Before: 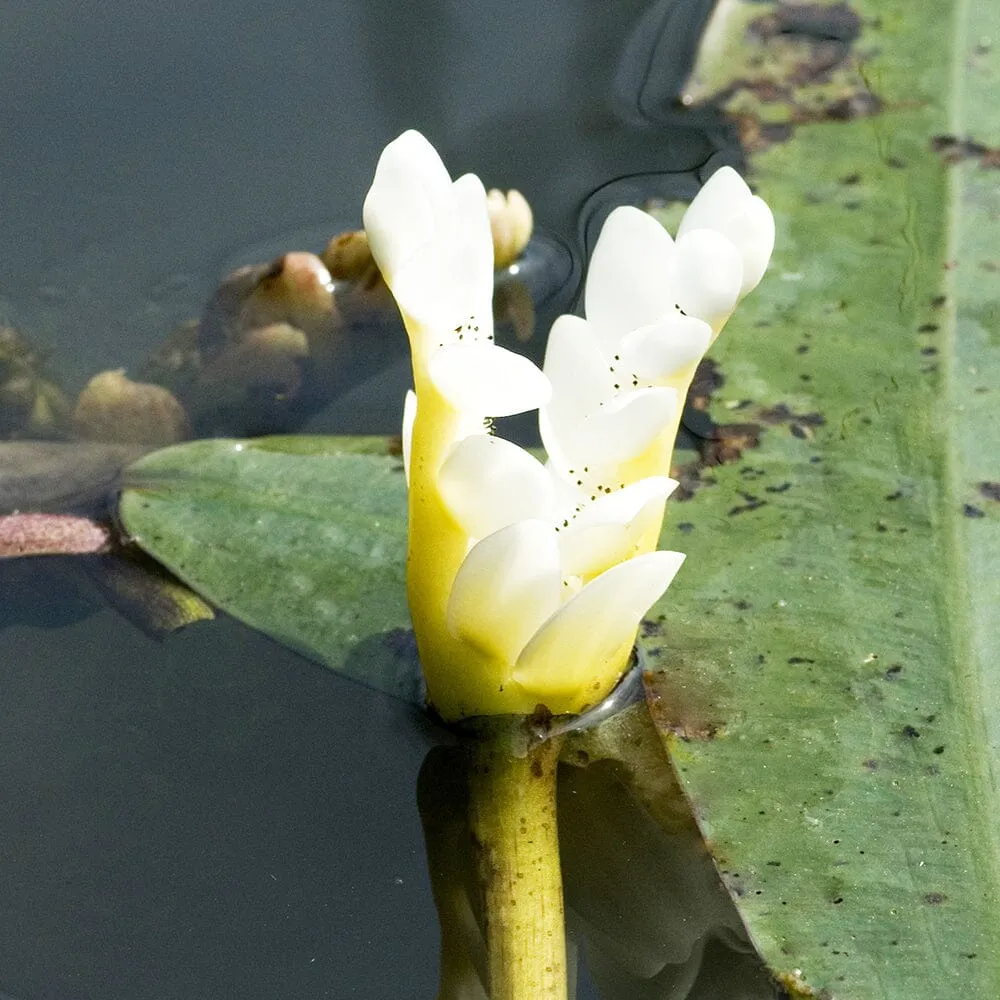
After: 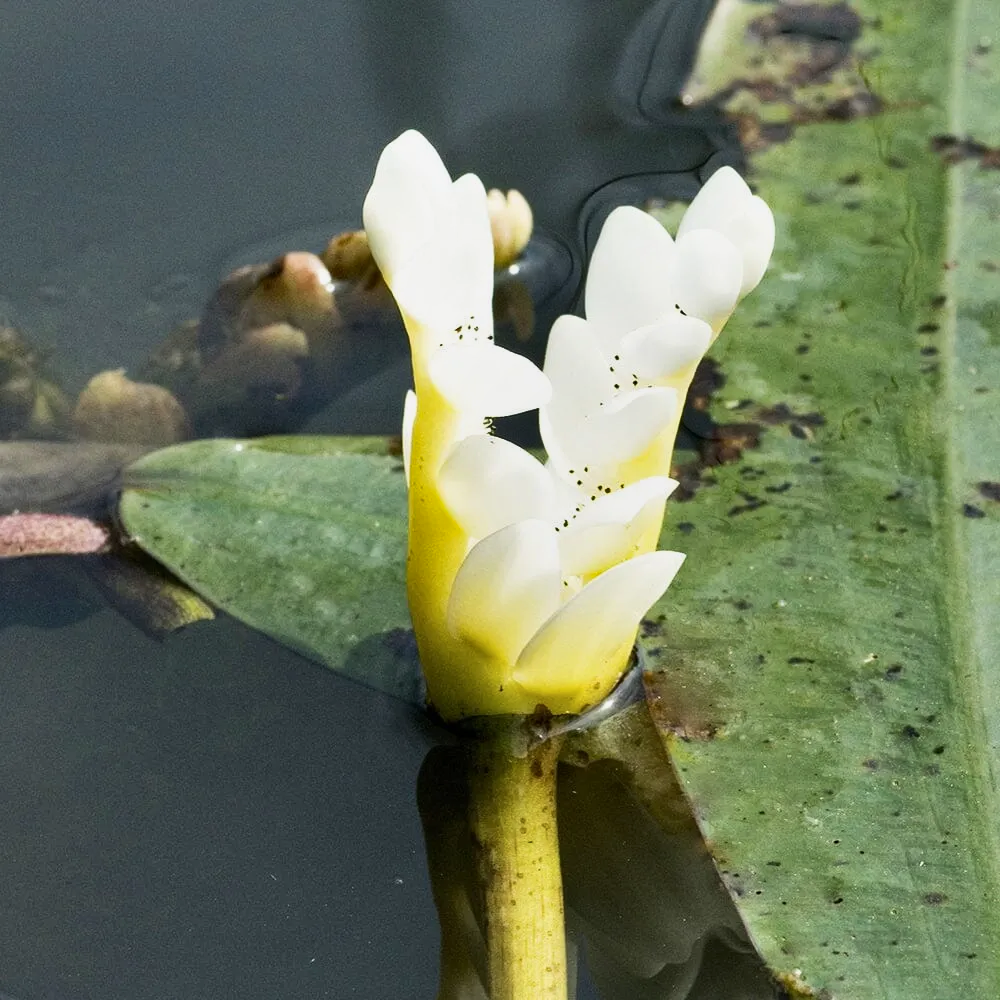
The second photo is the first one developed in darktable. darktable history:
levels: levels [0, 0.51, 1]
contrast brightness saturation: contrast 0.15, brightness 0.05
shadows and highlights: white point adjustment -3.64, highlights -63.34, highlights color adjustment 42%, soften with gaussian
